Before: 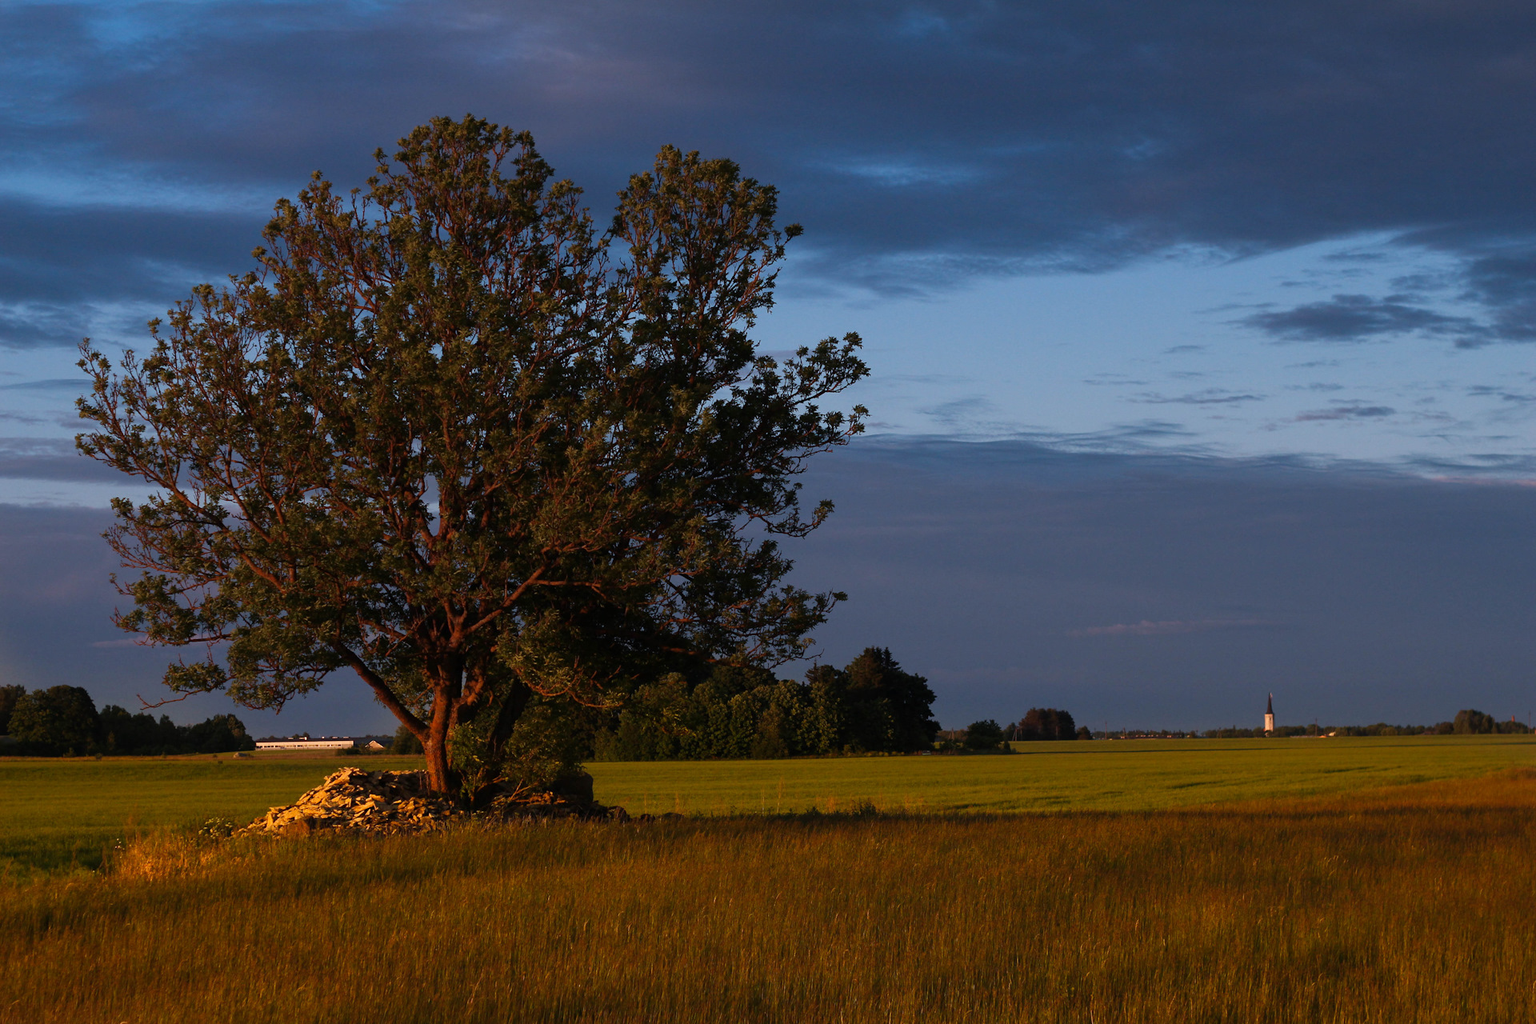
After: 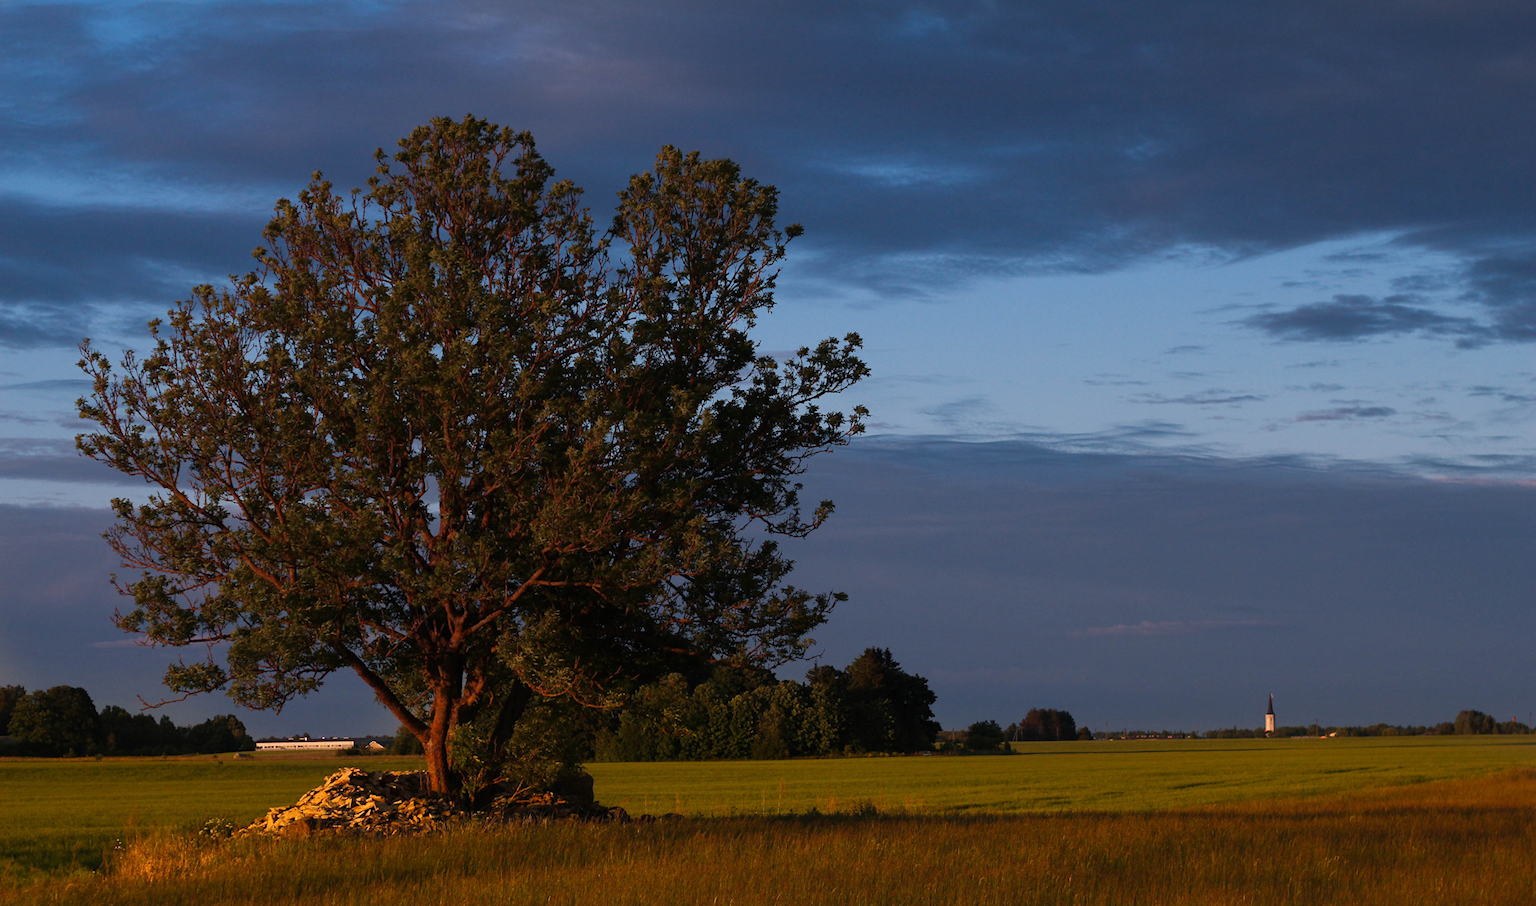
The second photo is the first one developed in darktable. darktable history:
crop and rotate: top 0%, bottom 11.479%
